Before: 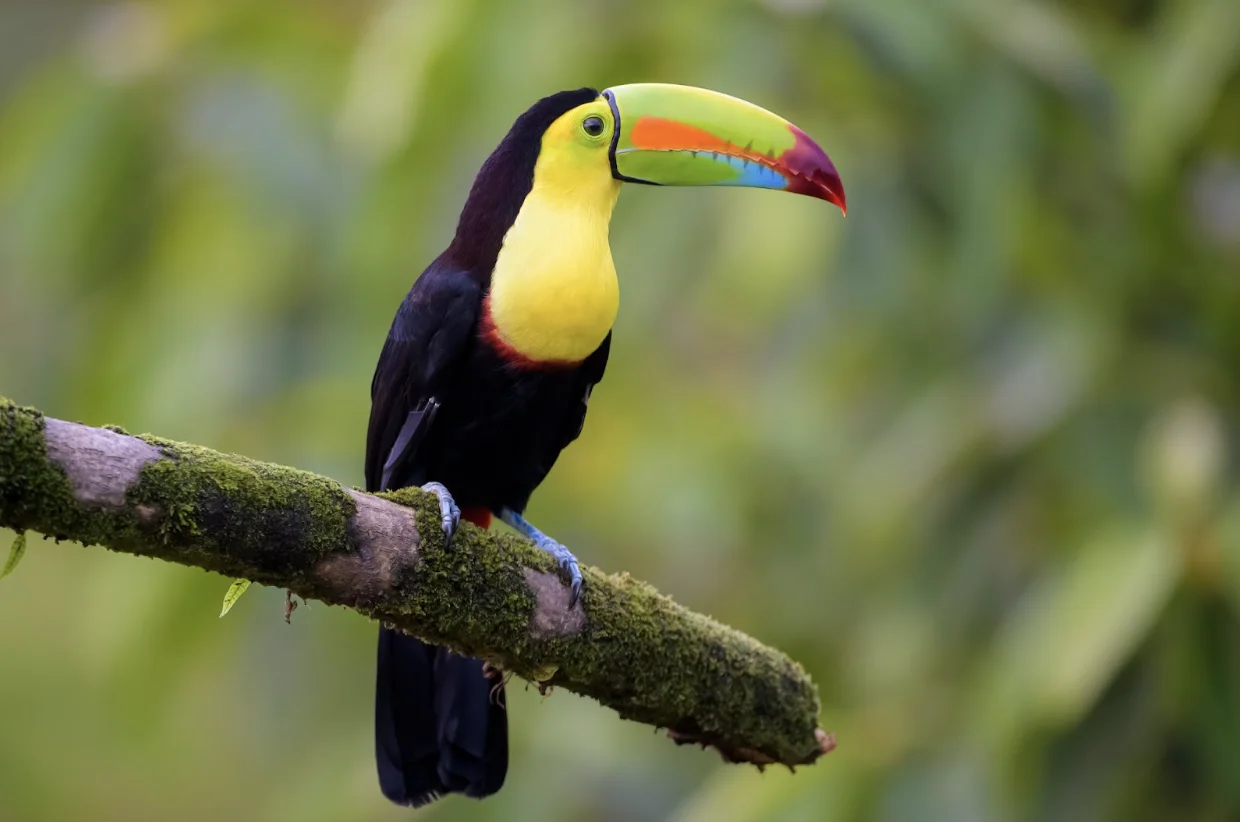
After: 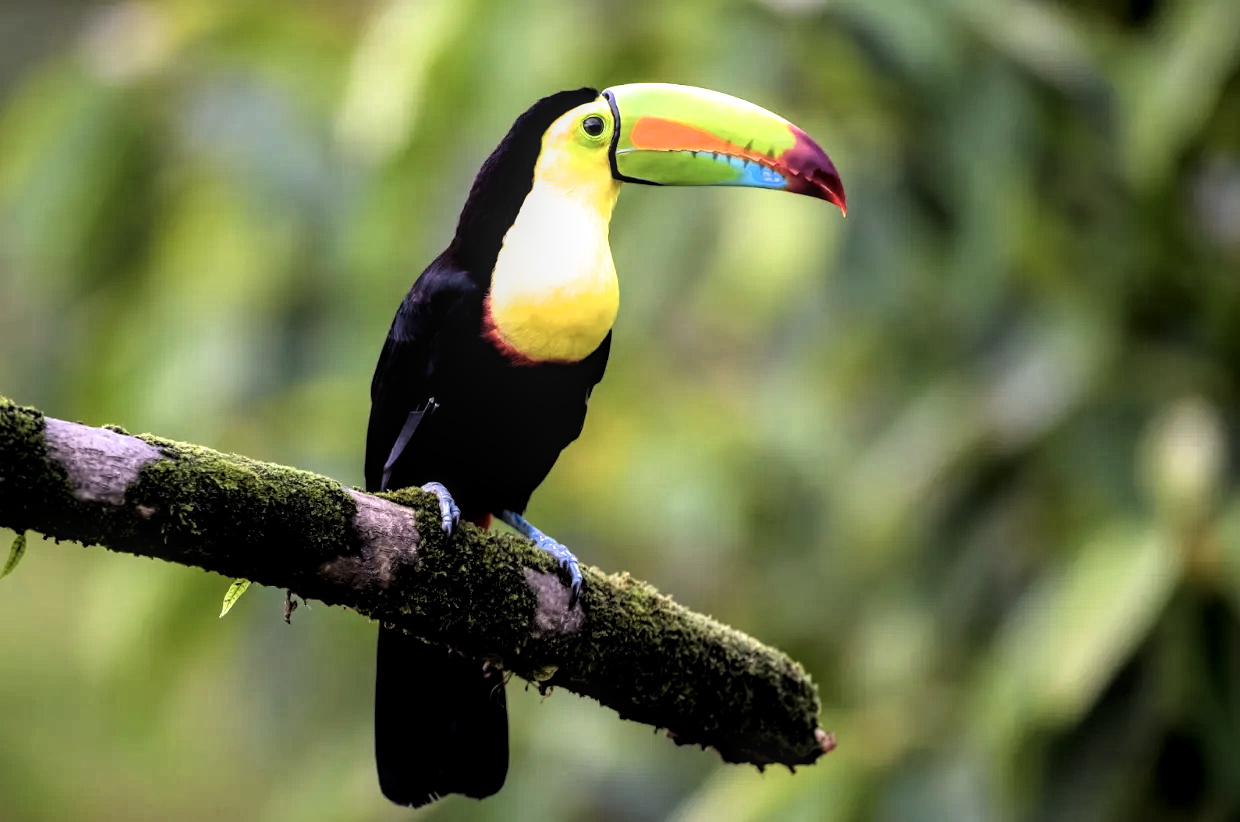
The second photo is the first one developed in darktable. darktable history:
local contrast: on, module defaults
contrast brightness saturation: saturation -0.05
filmic rgb: black relative exposure -8.2 EV, white relative exposure 2.2 EV, threshold 3 EV, hardness 7.11, latitude 85.74%, contrast 1.696, highlights saturation mix -4%, shadows ↔ highlights balance -2.69%, color science v5 (2021), contrast in shadows safe, contrast in highlights safe, enable highlight reconstruction true
